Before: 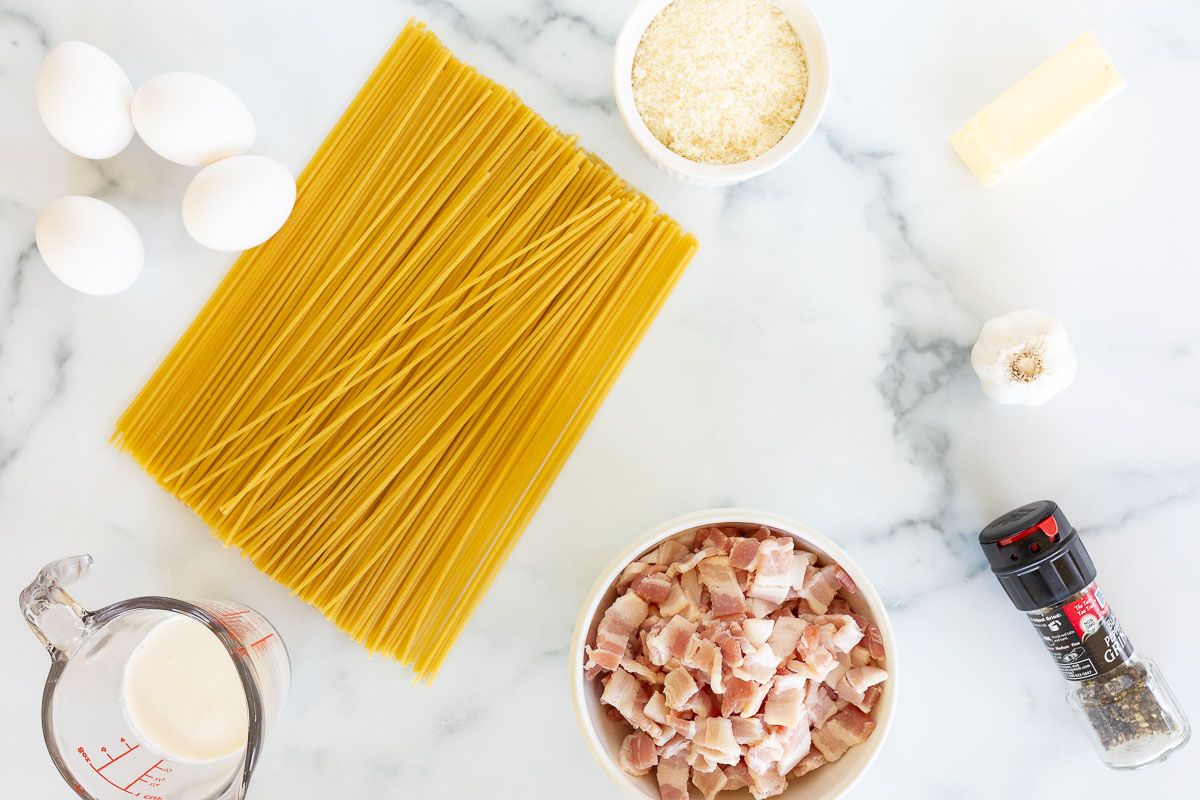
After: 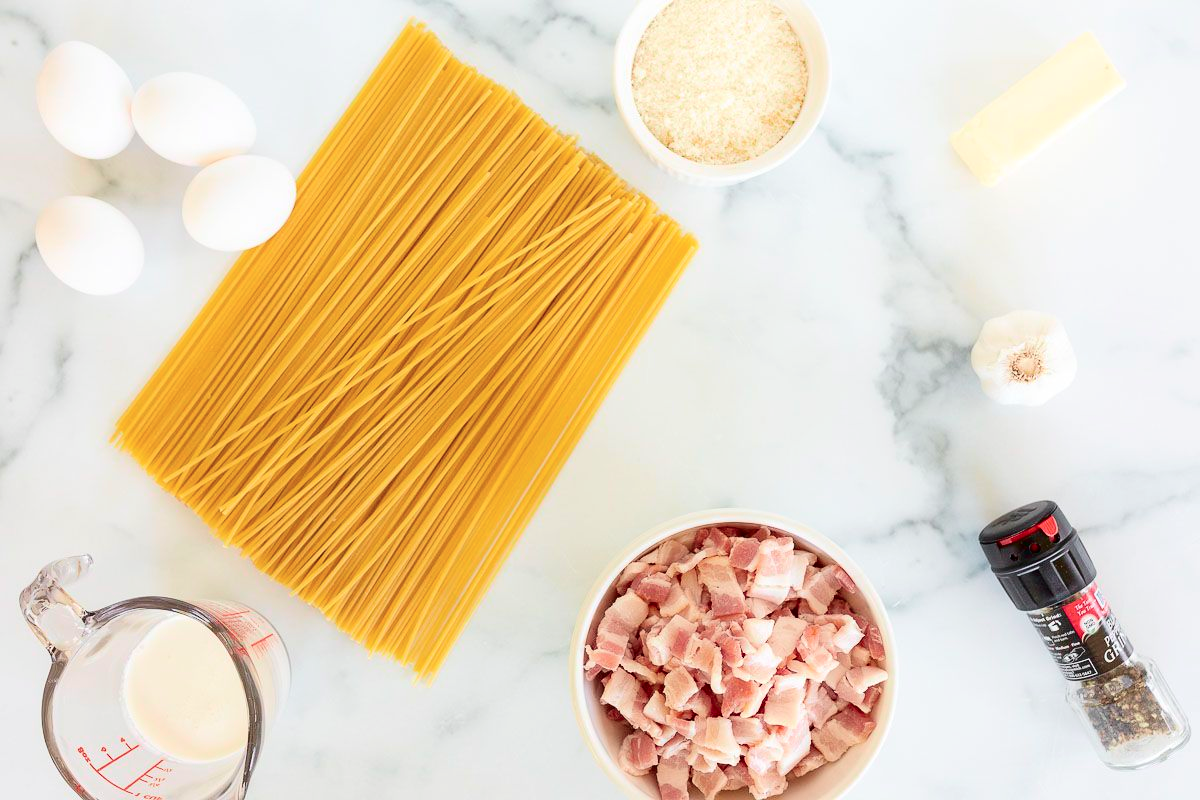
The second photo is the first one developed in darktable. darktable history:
tone curve: curves: ch0 [(0.003, 0) (0.066, 0.023) (0.149, 0.094) (0.264, 0.238) (0.395, 0.421) (0.517, 0.56) (0.688, 0.743) (0.813, 0.846) (1, 1)]; ch1 [(0, 0) (0.164, 0.115) (0.337, 0.332) (0.39, 0.398) (0.464, 0.461) (0.501, 0.5) (0.521, 0.535) (0.571, 0.588) (0.652, 0.681) (0.733, 0.749) (0.811, 0.796) (1, 1)]; ch2 [(0, 0) (0.337, 0.382) (0.464, 0.476) (0.501, 0.502) (0.527, 0.54) (0.556, 0.567) (0.6, 0.59) (0.687, 0.675) (1, 1)], color space Lab, independent channels, preserve colors none
